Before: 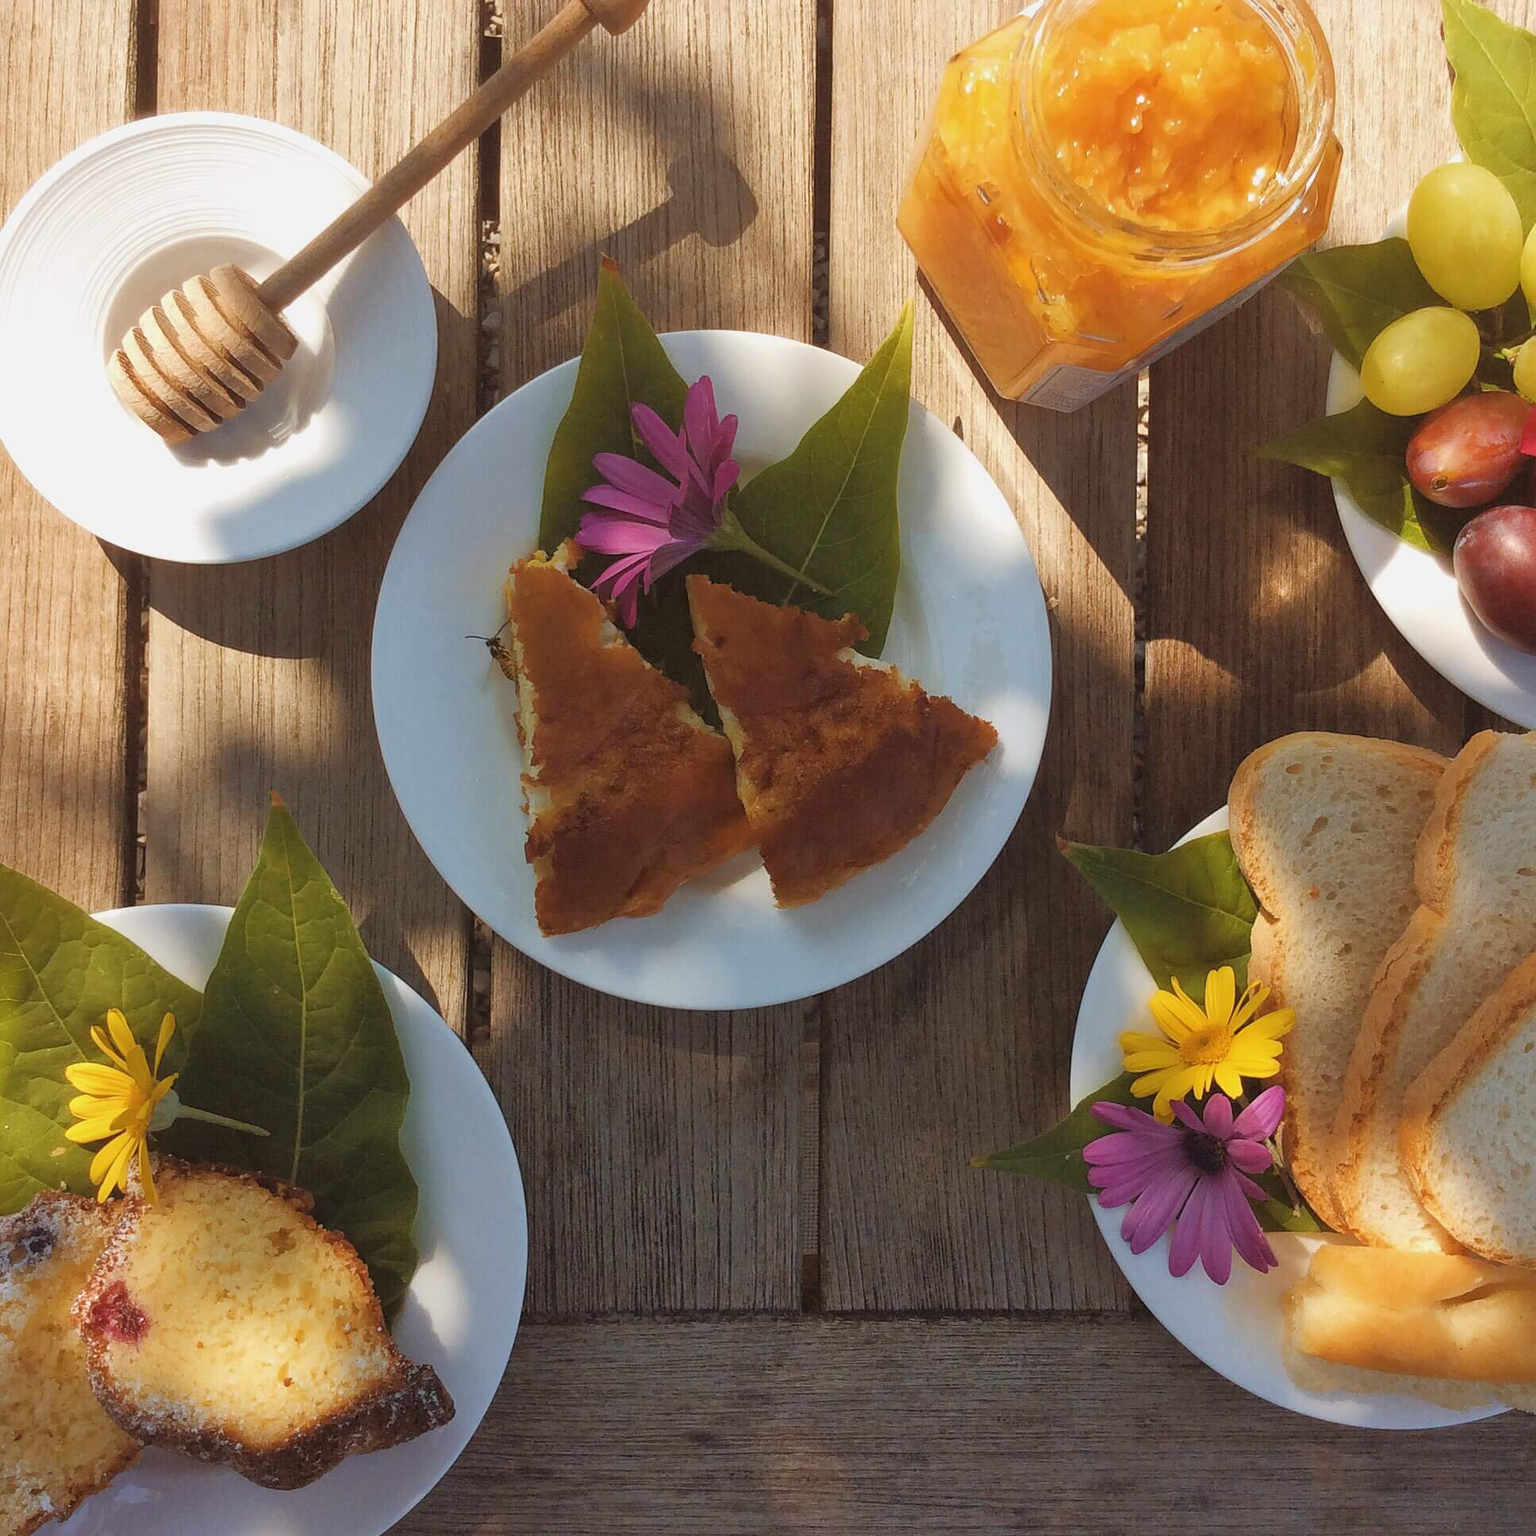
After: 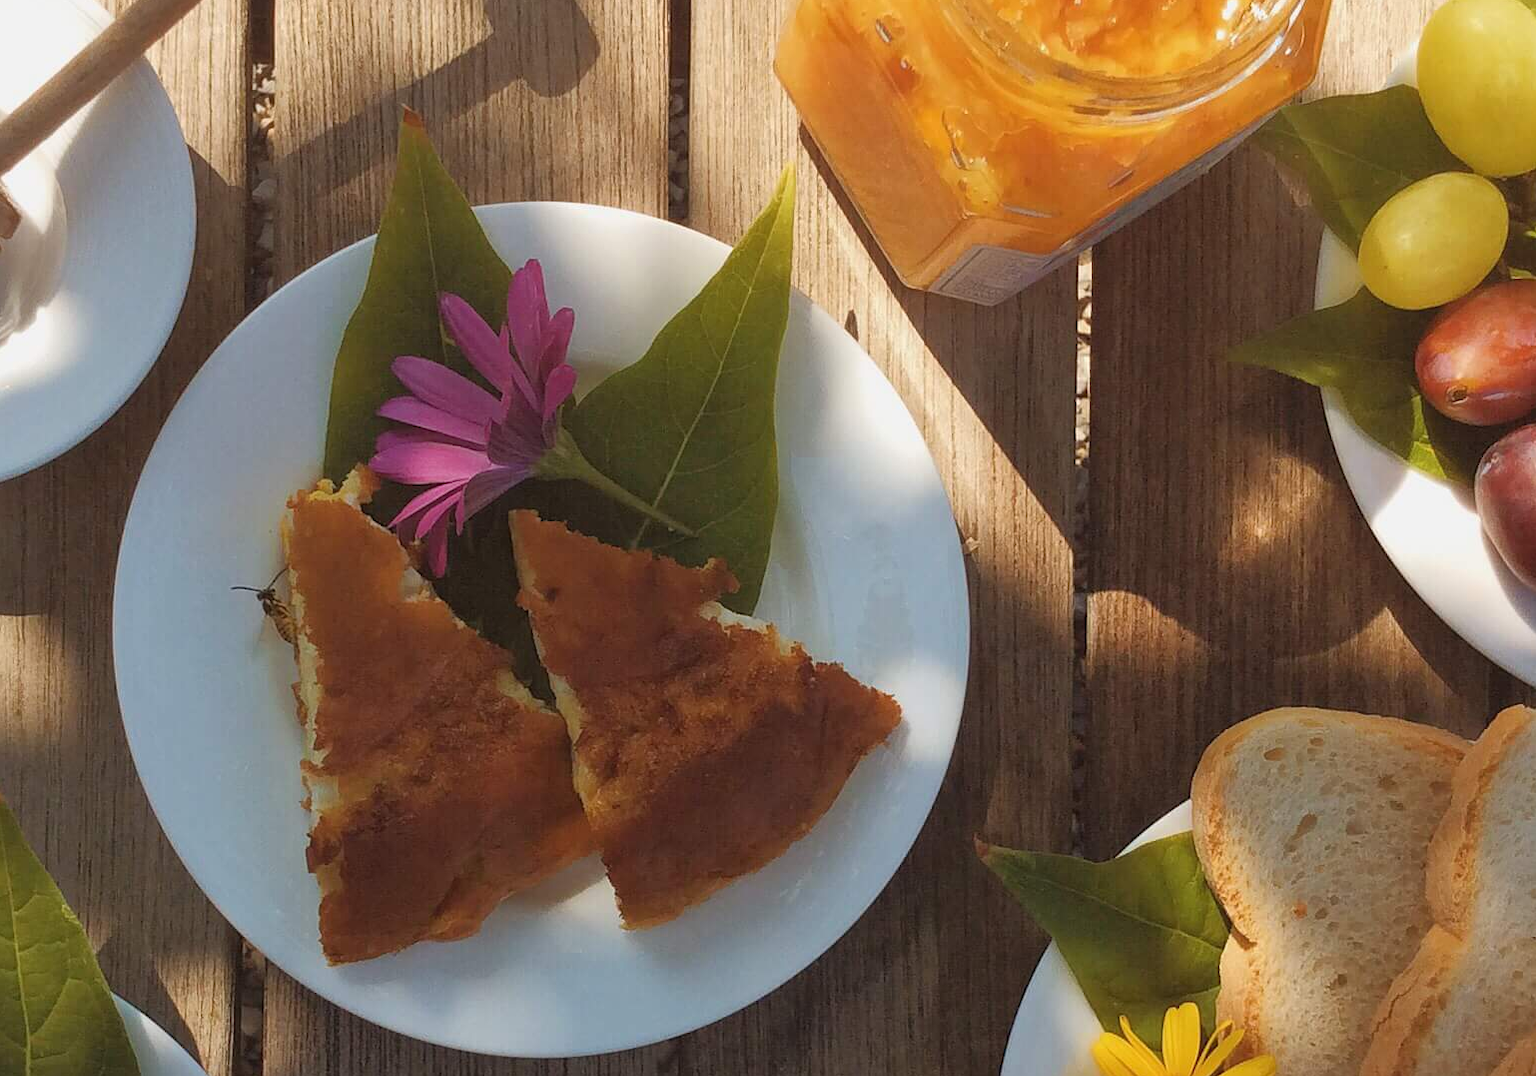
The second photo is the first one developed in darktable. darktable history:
crop: left 18.38%, top 11.092%, right 2.134%, bottom 33.217%
white balance: emerald 1
